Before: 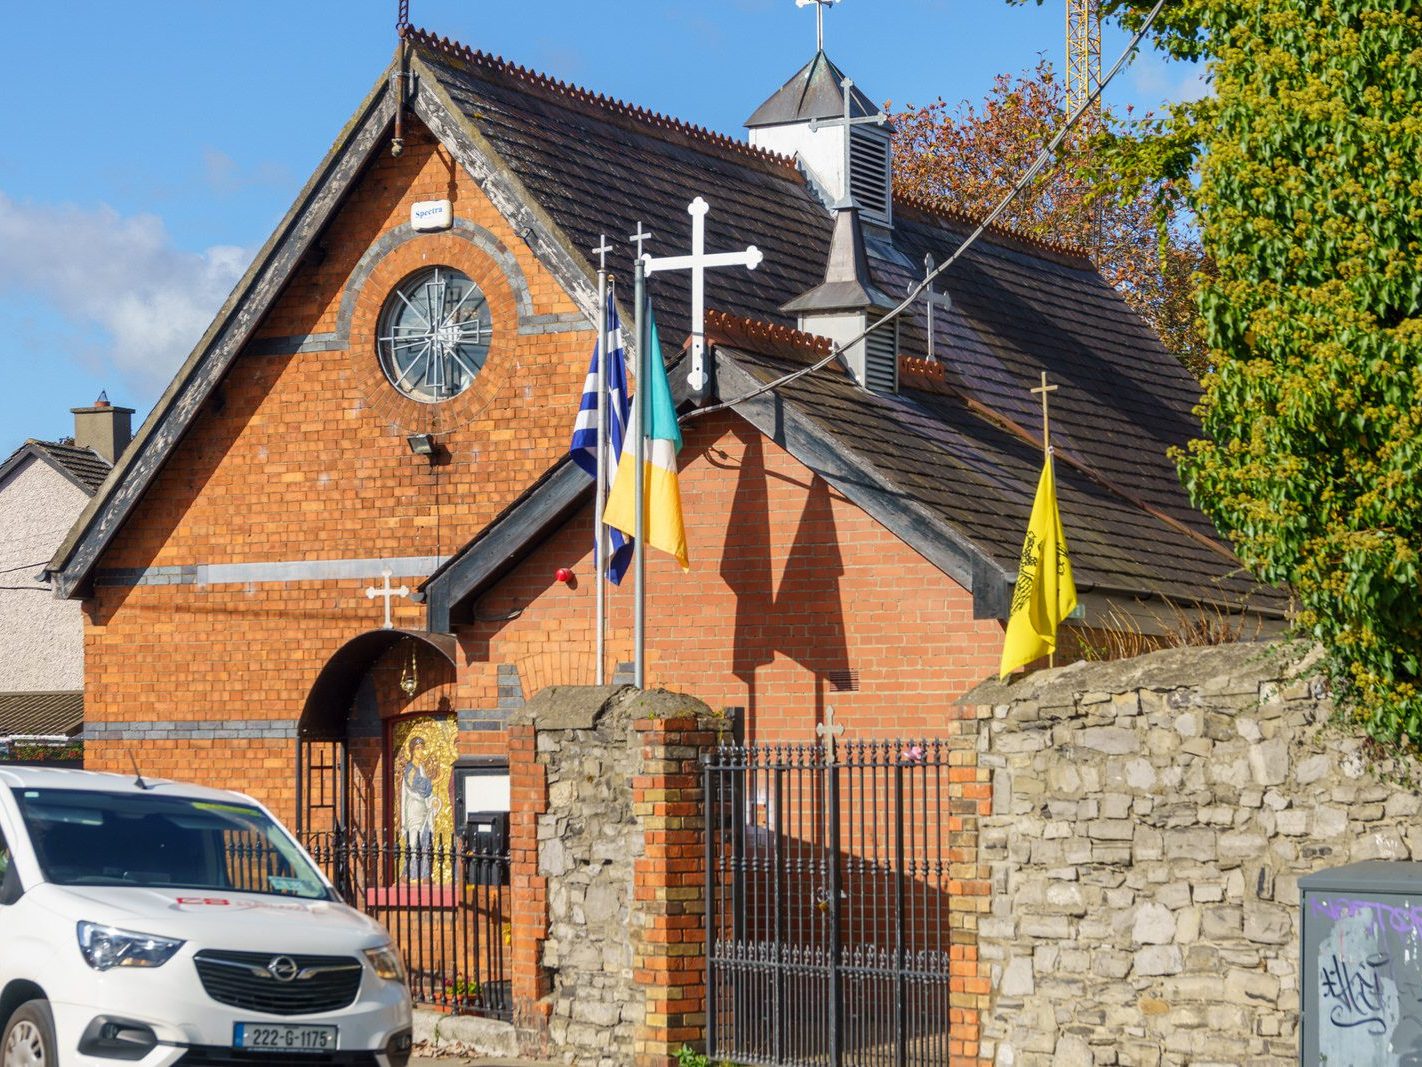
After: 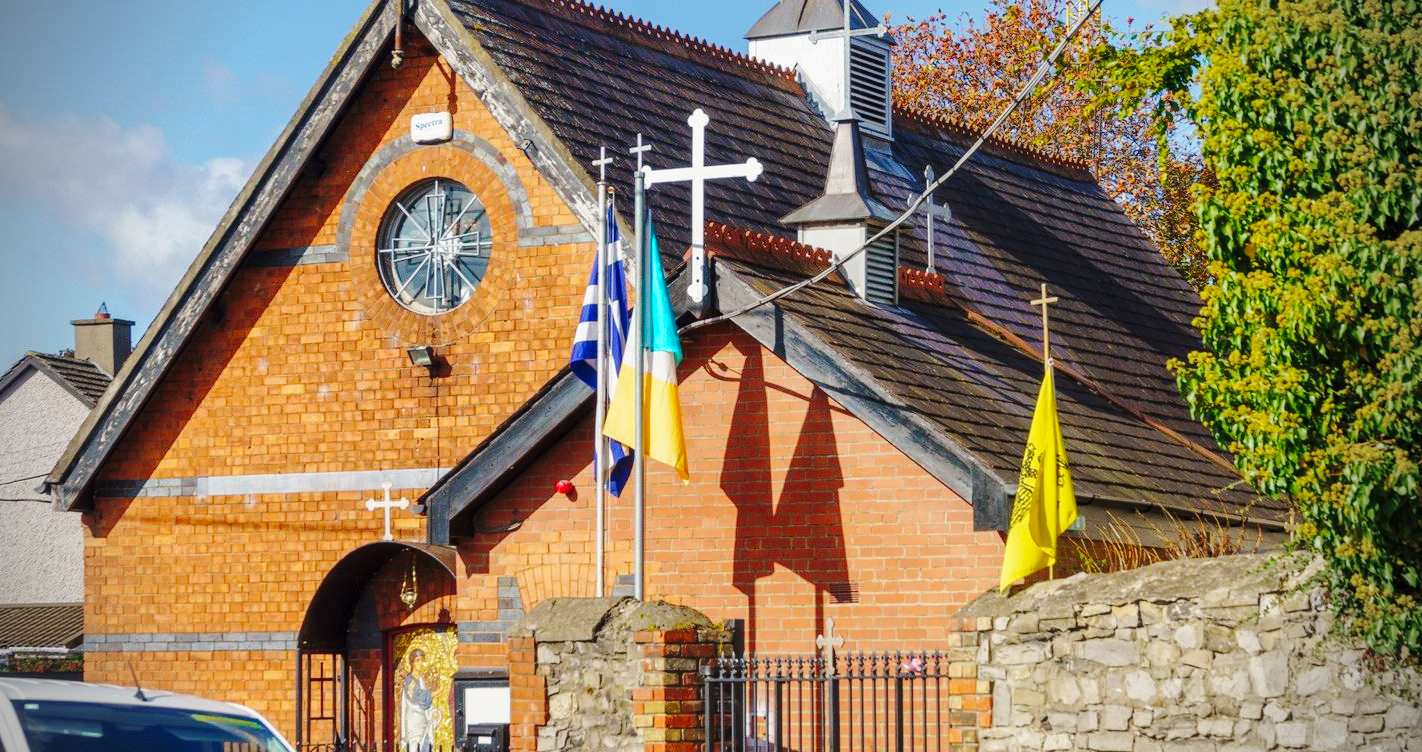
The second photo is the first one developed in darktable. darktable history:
color zones: curves: ch0 [(0.25, 0.5) (0.423, 0.5) (0.443, 0.5) (0.521, 0.756) (0.568, 0.5) (0.576, 0.5) (0.75, 0.5)]; ch1 [(0.25, 0.5) (0.423, 0.5) (0.443, 0.5) (0.539, 0.873) (0.624, 0.565) (0.631, 0.5) (0.75, 0.5)]
vignetting: brightness -0.802
crop and rotate: top 8.313%, bottom 21.173%
base curve: curves: ch0 [(0, 0) (0.036, 0.025) (0.121, 0.166) (0.206, 0.329) (0.605, 0.79) (1, 1)], preserve colors none
shadows and highlights: on, module defaults
